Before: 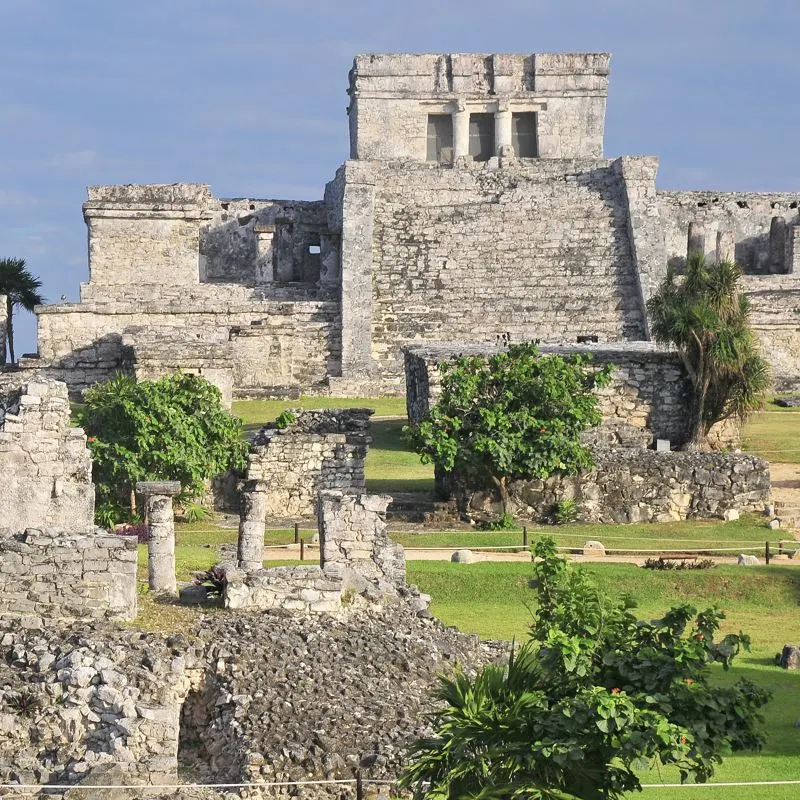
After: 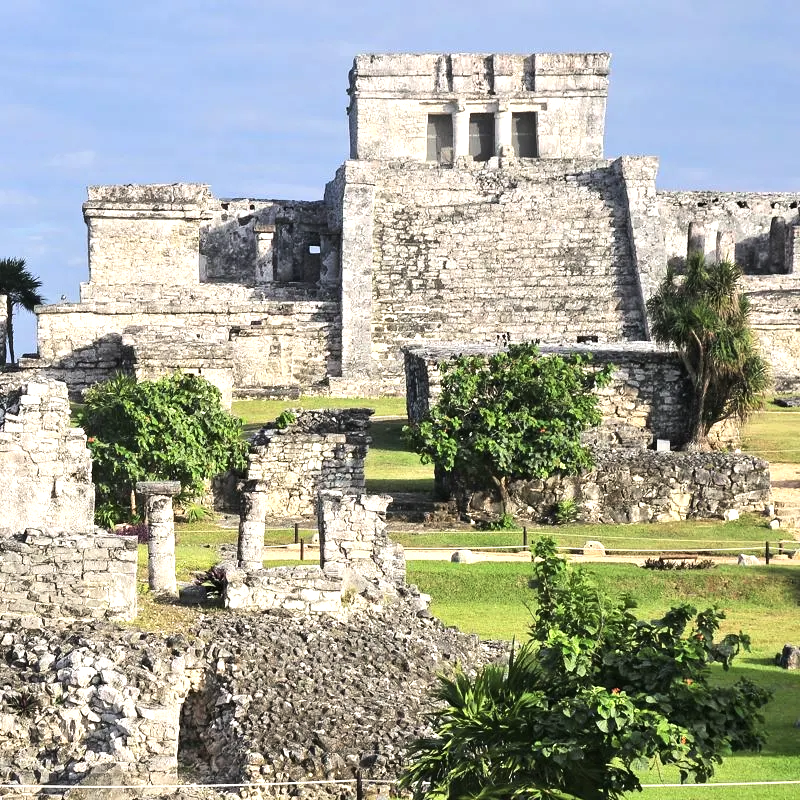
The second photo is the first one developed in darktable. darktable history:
tone equalizer: -8 EV -0.737 EV, -7 EV -0.706 EV, -6 EV -0.629 EV, -5 EV -0.423 EV, -3 EV 0.399 EV, -2 EV 0.6 EV, -1 EV 0.693 EV, +0 EV 0.752 EV, edges refinement/feathering 500, mask exposure compensation -1.57 EV, preserve details no
